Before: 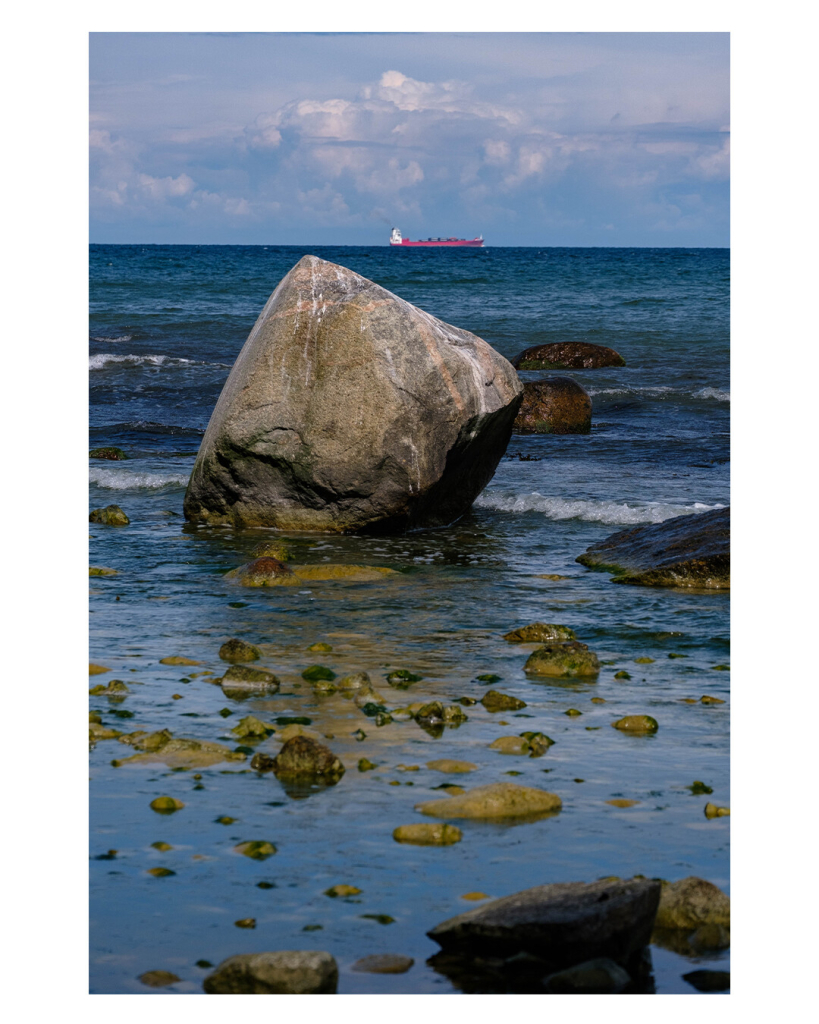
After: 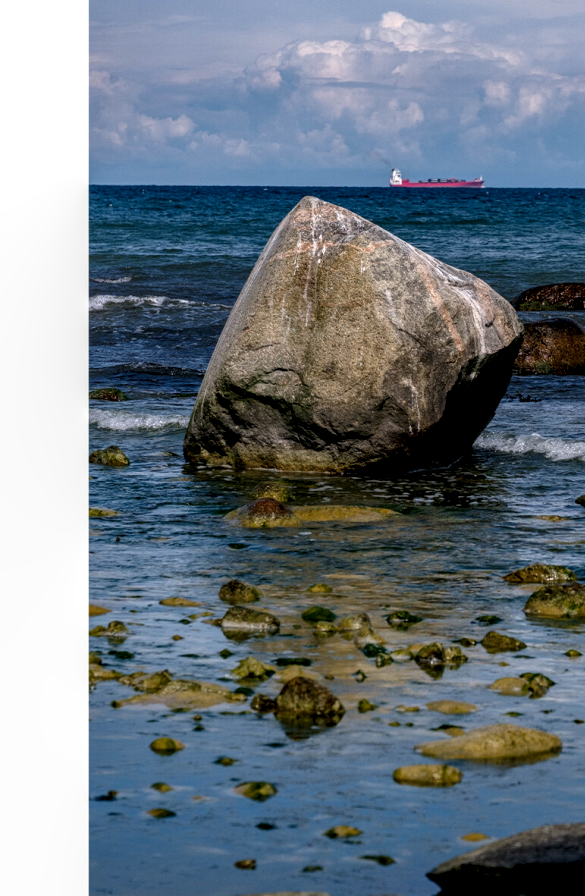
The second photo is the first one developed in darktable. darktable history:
haze removal: strength 0.02, distance 0.25, compatibility mode true, adaptive false
local contrast: highlights 20%, detail 150%
crop: top 5.803%, right 27.864%, bottom 5.804%
white balance: red 1, blue 1
